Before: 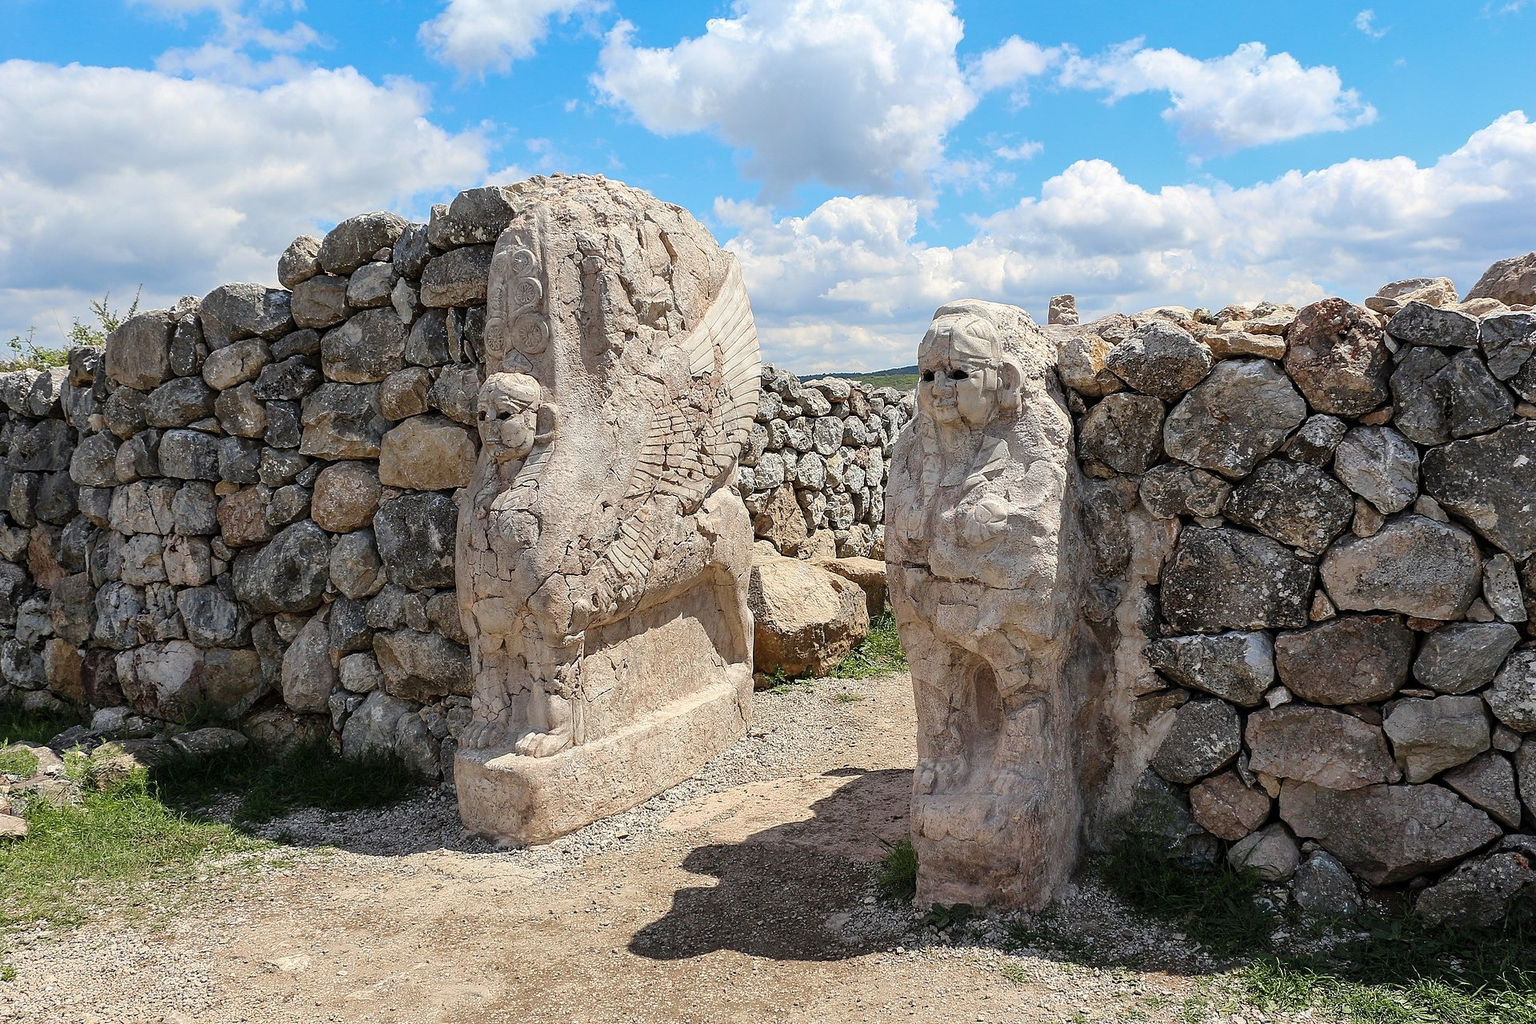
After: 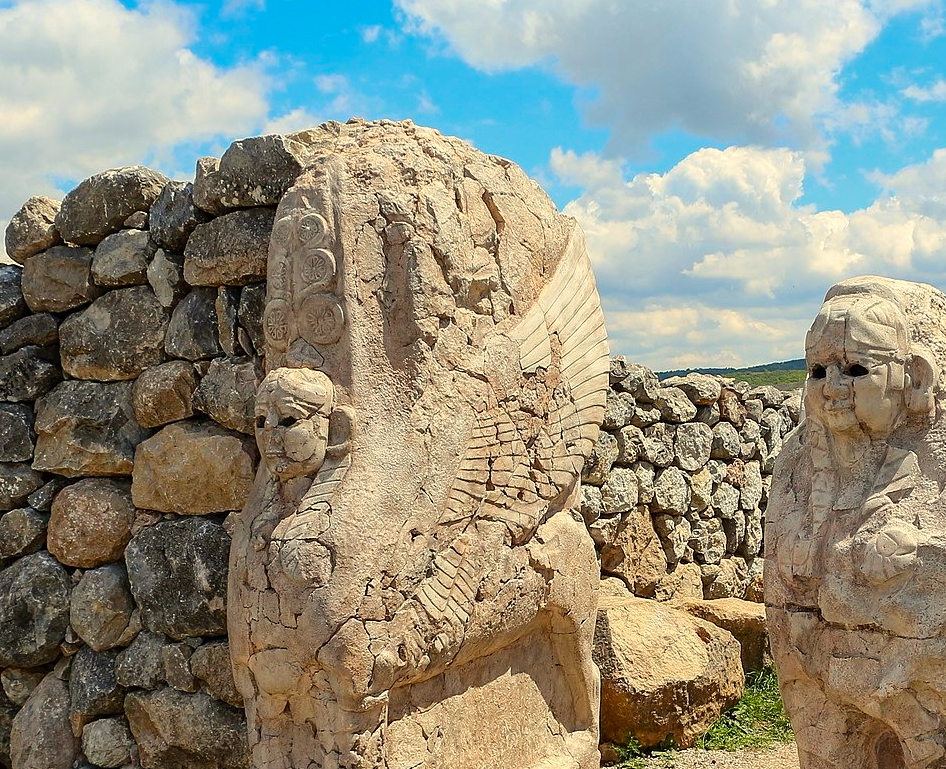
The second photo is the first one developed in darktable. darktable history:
white balance: red 1.029, blue 0.92
crop: left 17.835%, top 7.675%, right 32.881%, bottom 32.213%
contrast brightness saturation: brightness -0.02, saturation 0.35
